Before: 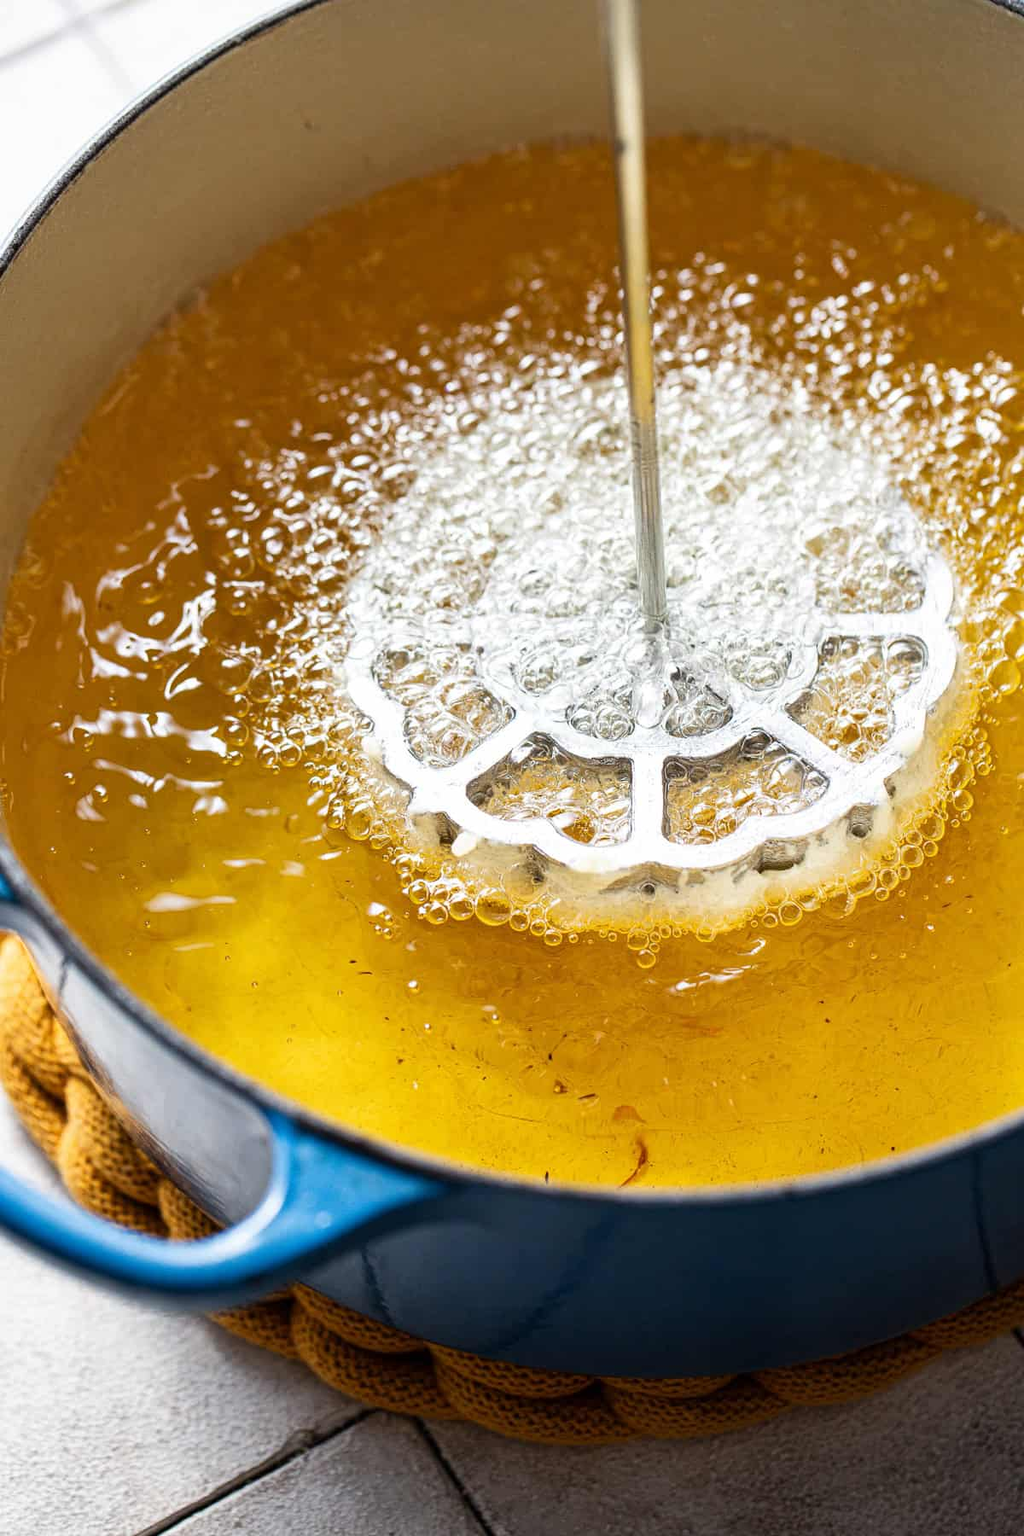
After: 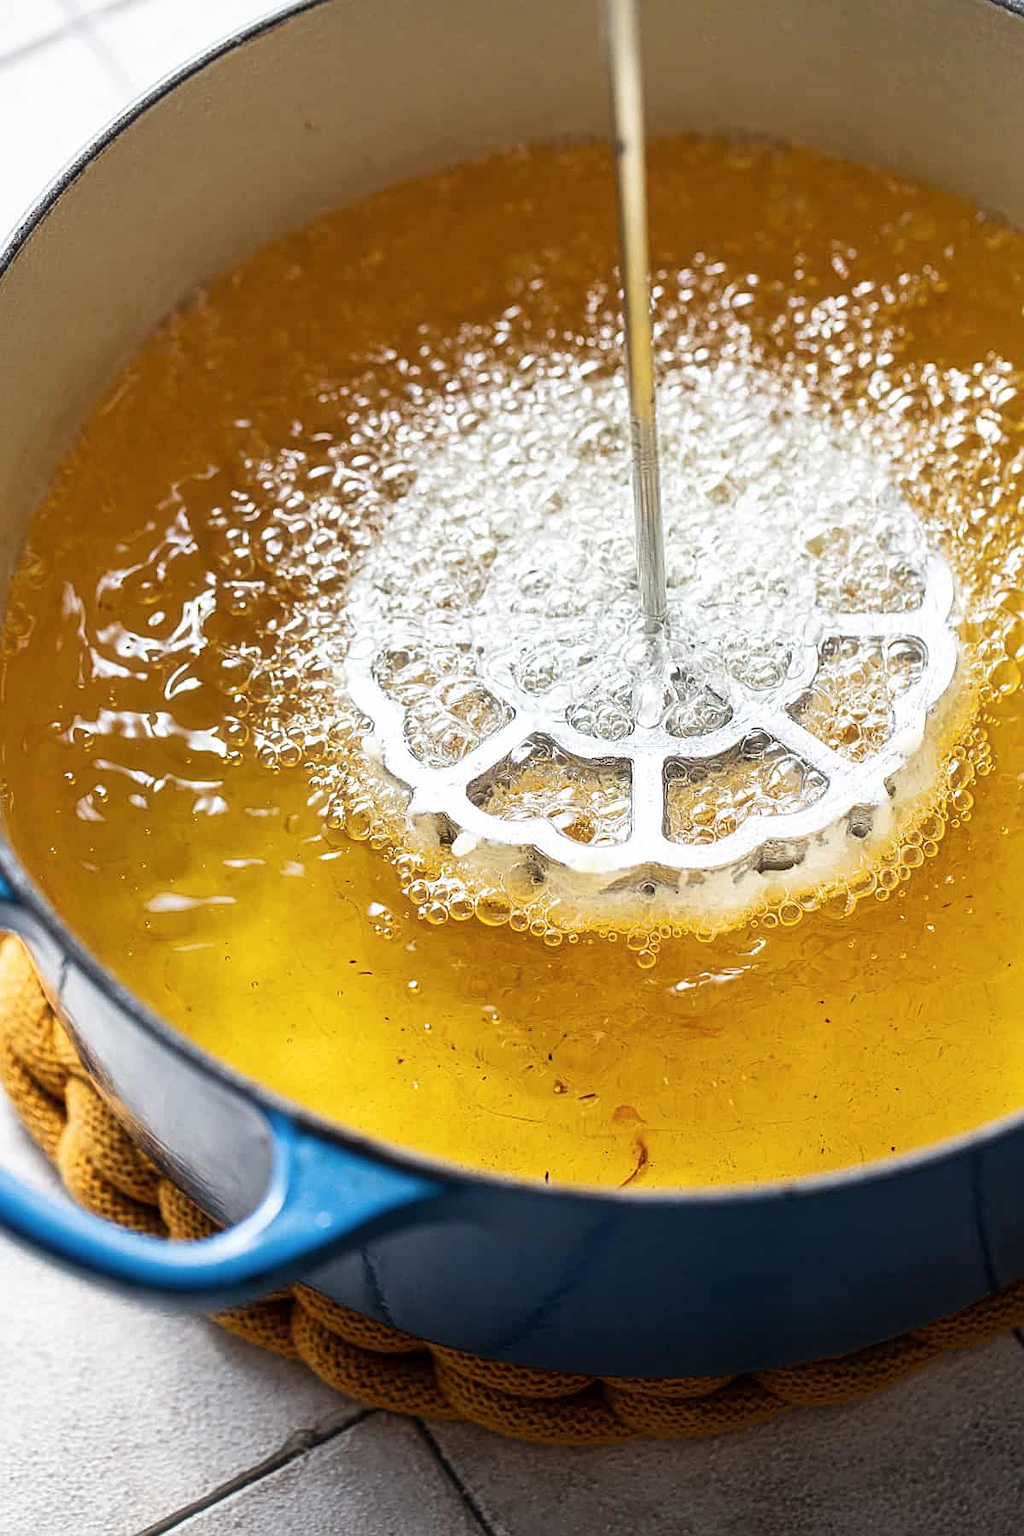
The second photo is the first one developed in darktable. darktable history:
haze removal: strength -0.099, compatibility mode true, adaptive false
sharpen: on, module defaults
